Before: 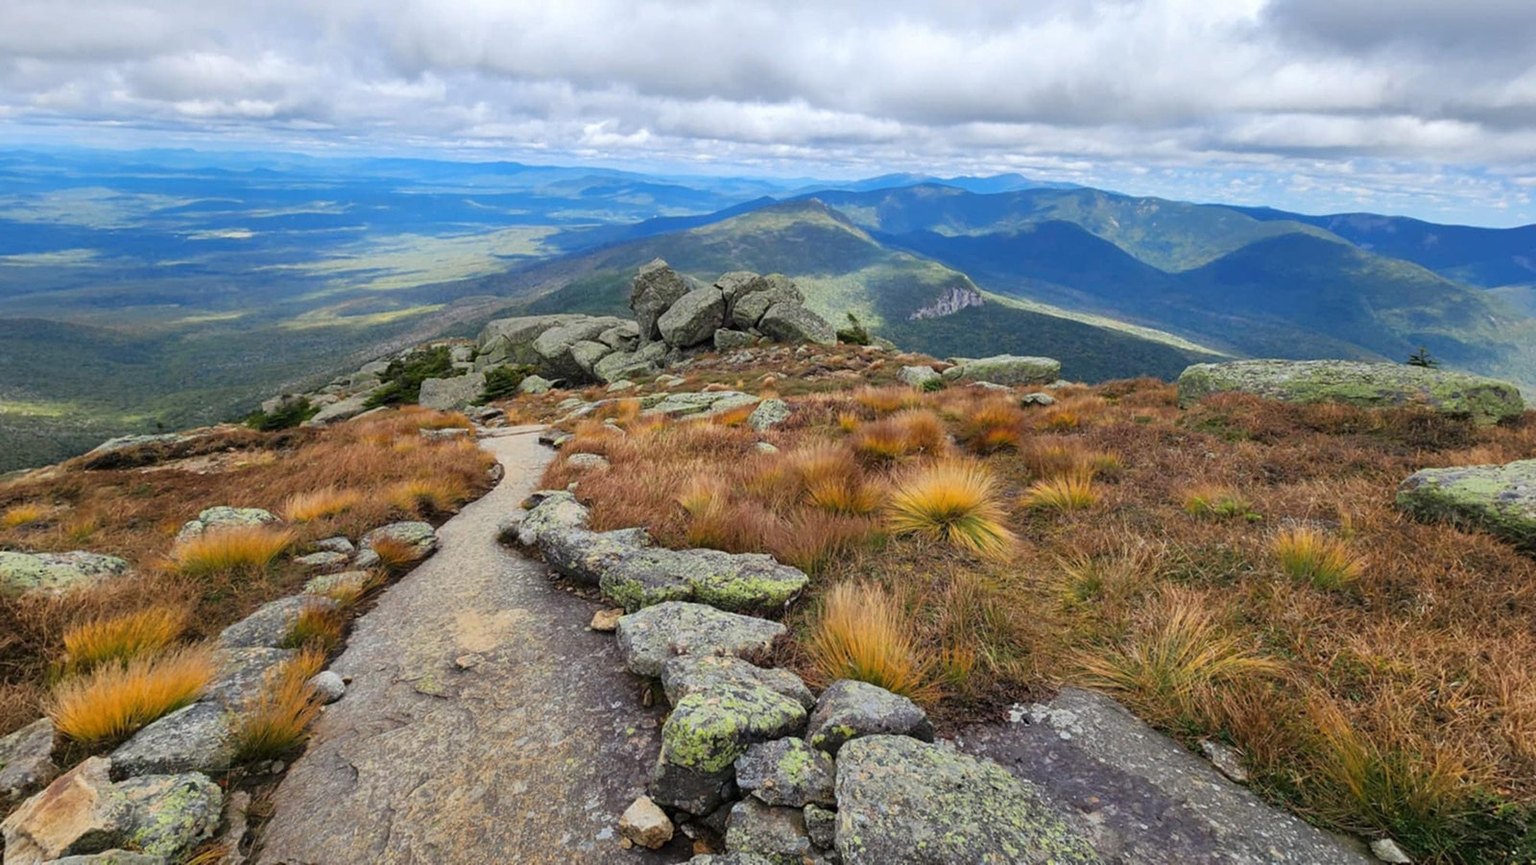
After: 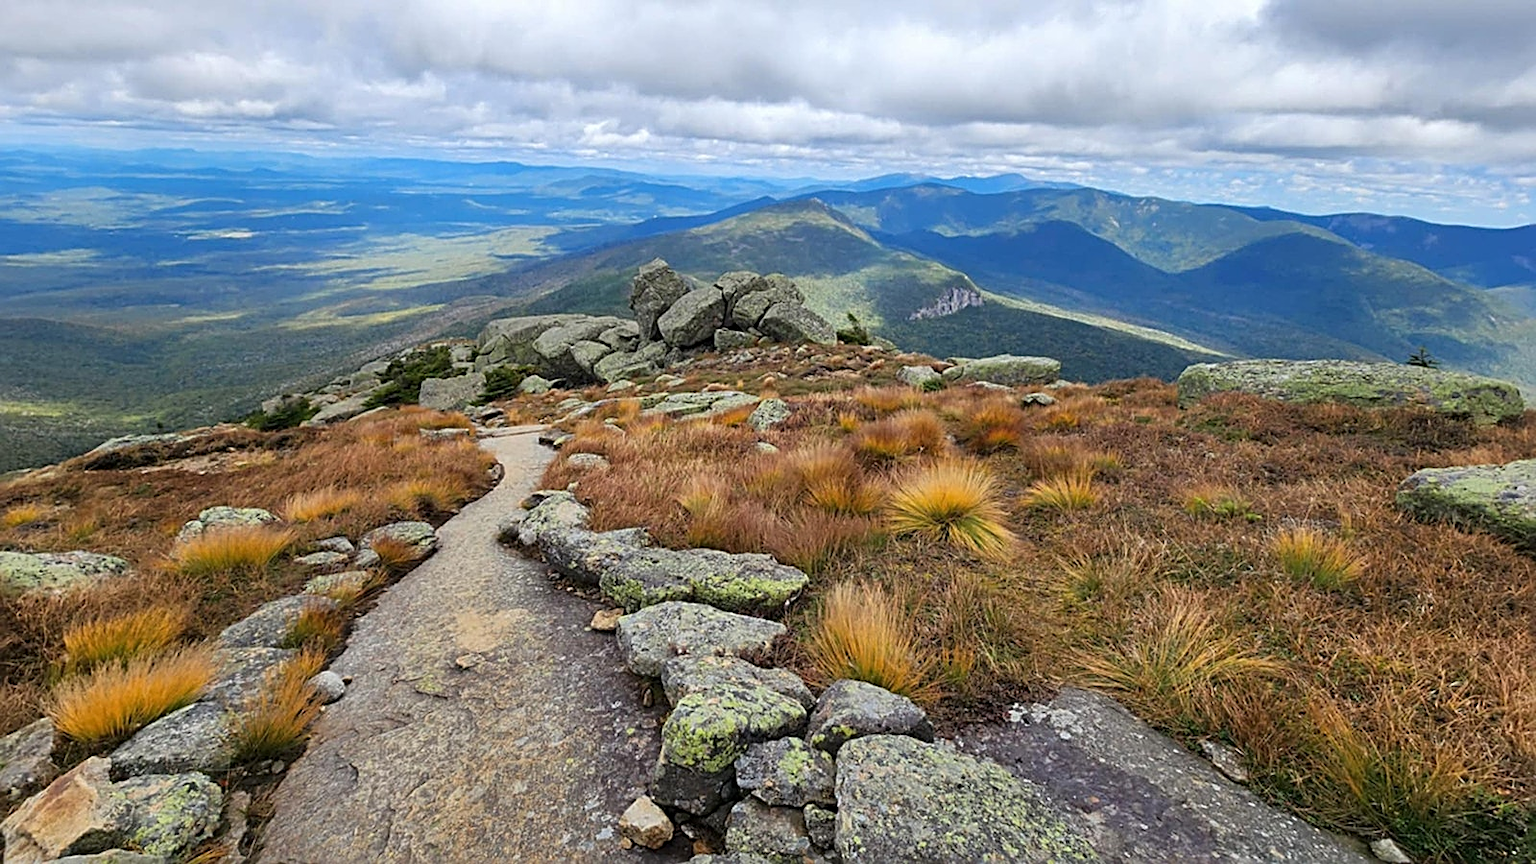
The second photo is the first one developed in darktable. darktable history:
sharpen: radius 2.534, amount 0.619
